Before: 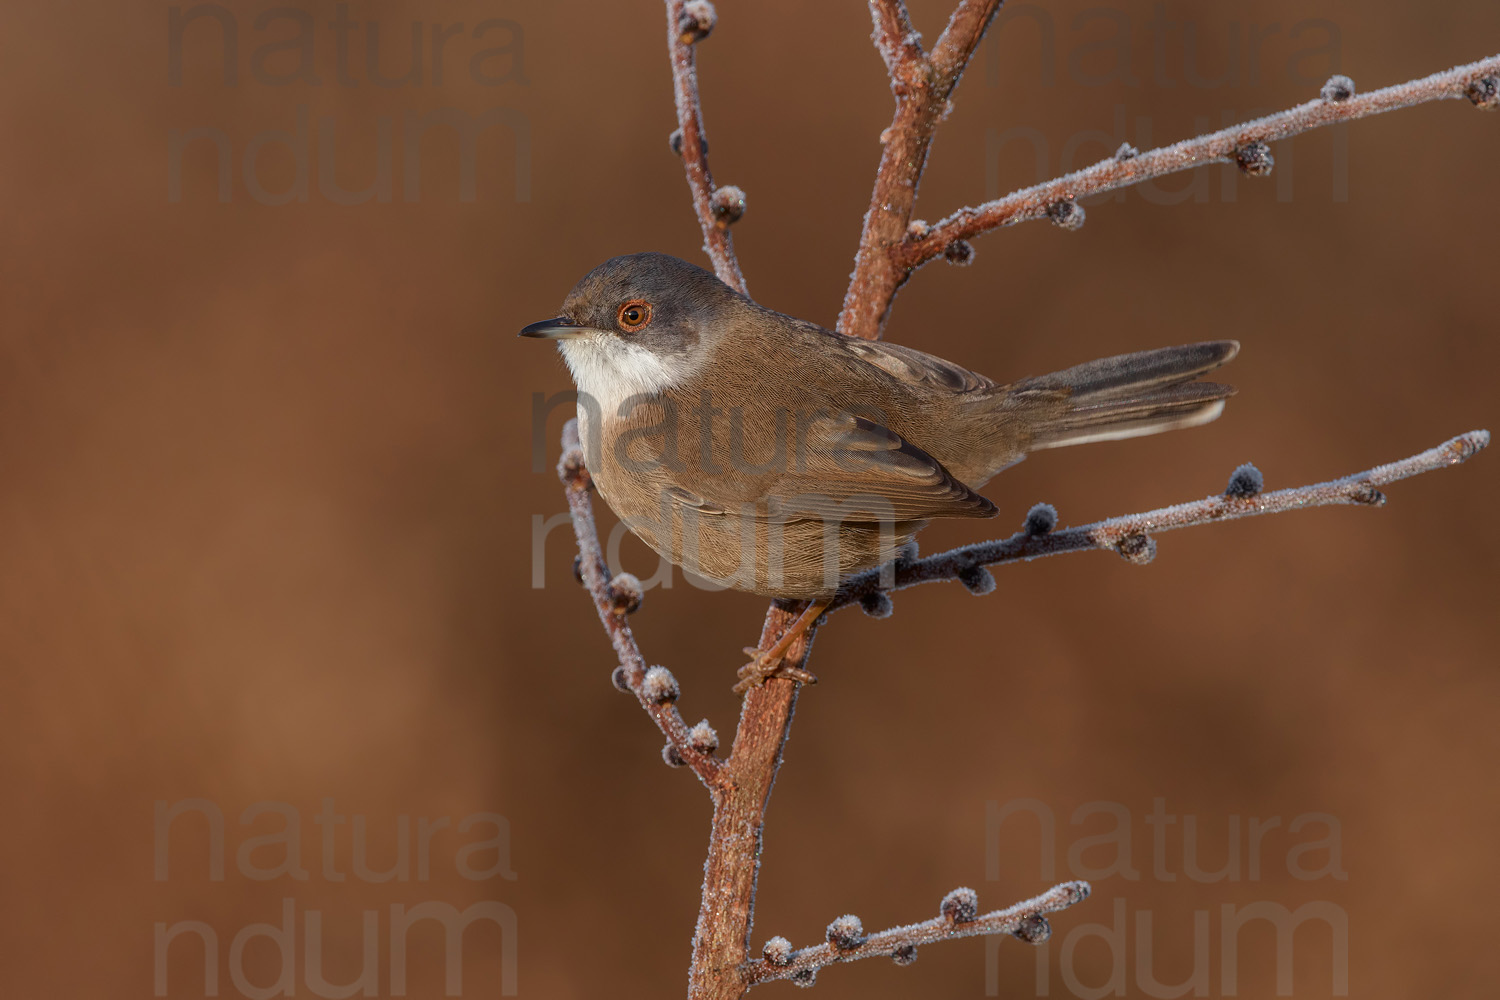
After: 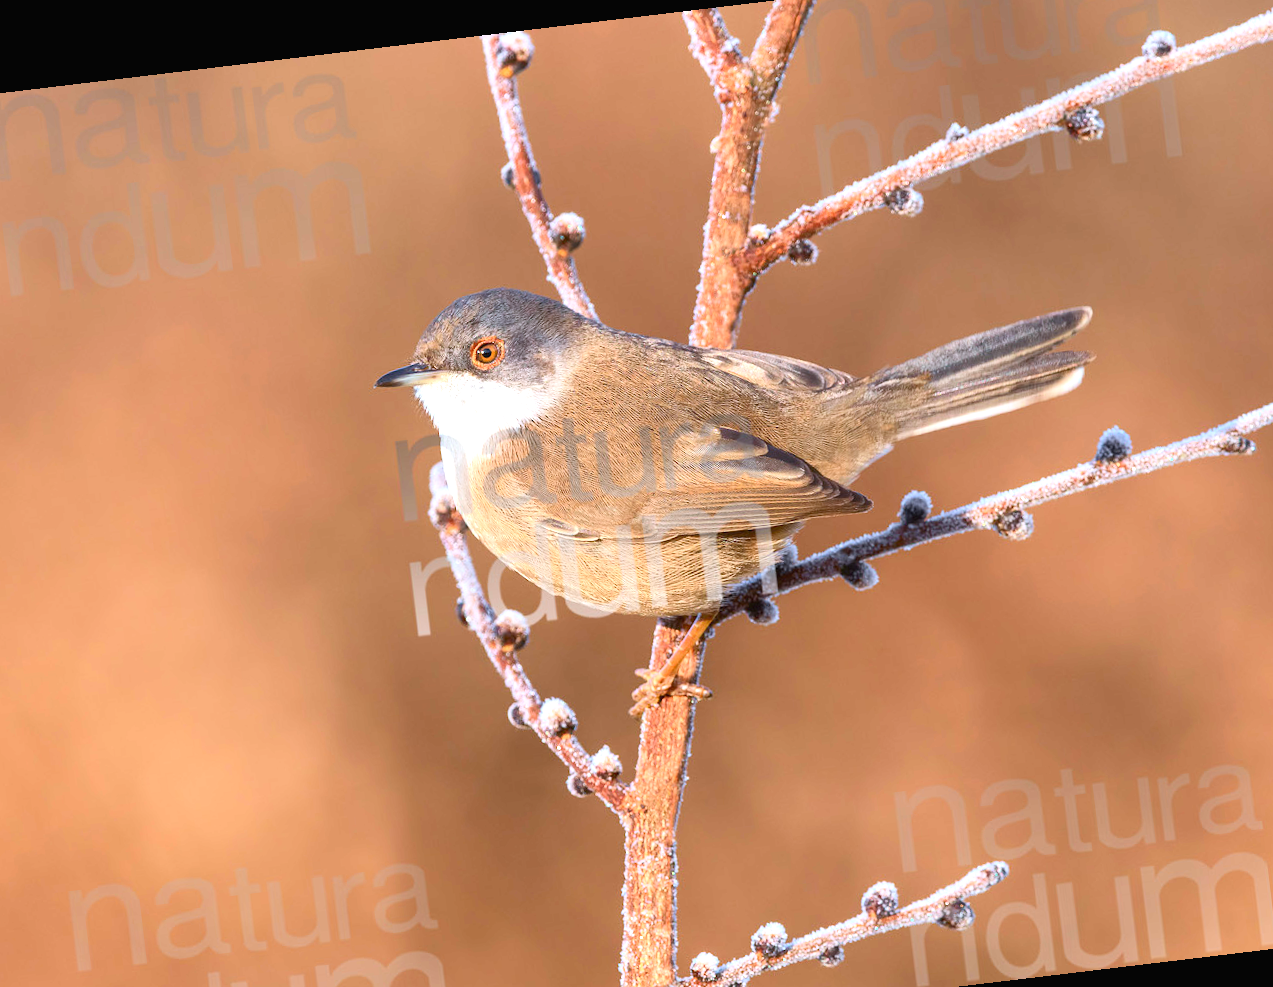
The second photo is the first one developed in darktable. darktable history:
contrast brightness saturation: contrast 0.2, brightness 0.16, saturation 0.22
exposure: black level correction 0, exposure 1.198 EV, compensate exposure bias true, compensate highlight preservation false
crop: left 11.225%, top 5.381%, right 9.565%, bottom 10.314%
rotate and perspective: rotation -6.83°, automatic cropping off
white balance: red 0.954, blue 1.079
